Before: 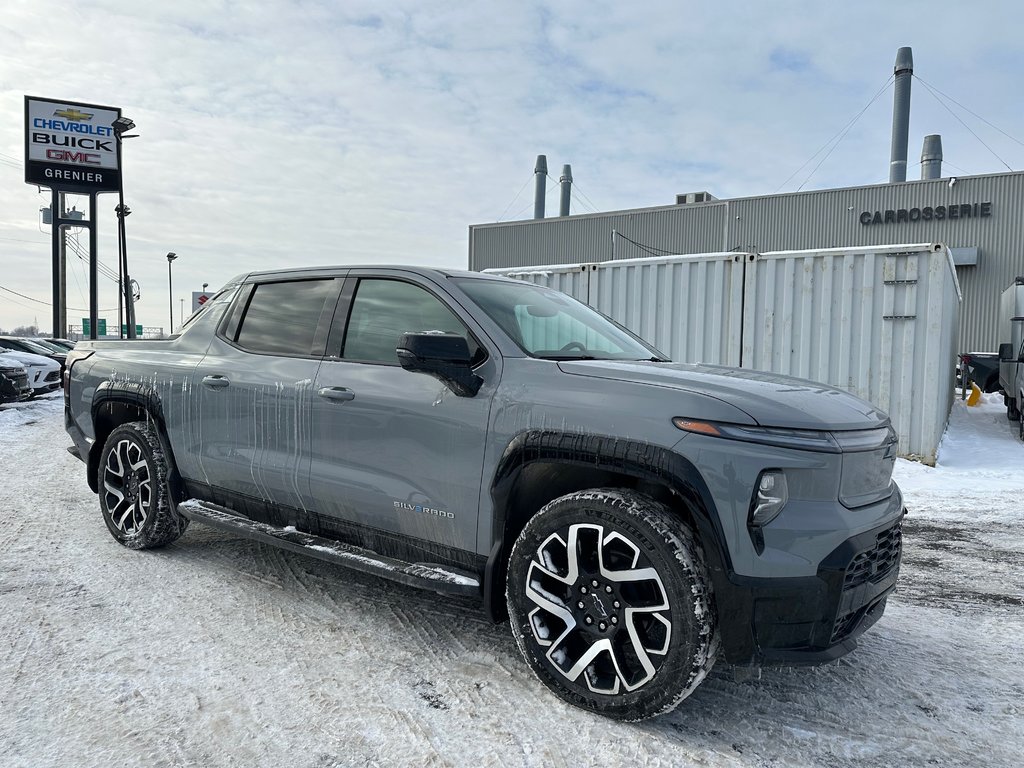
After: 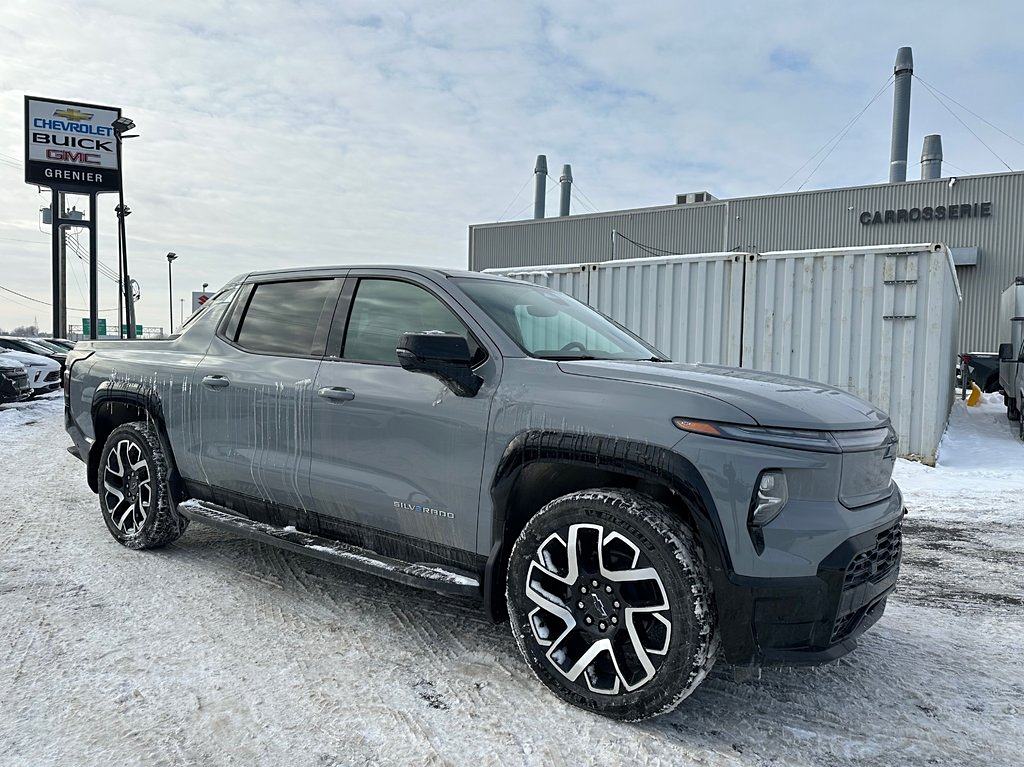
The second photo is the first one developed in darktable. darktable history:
sharpen: amount 0.207
crop: bottom 0.07%
